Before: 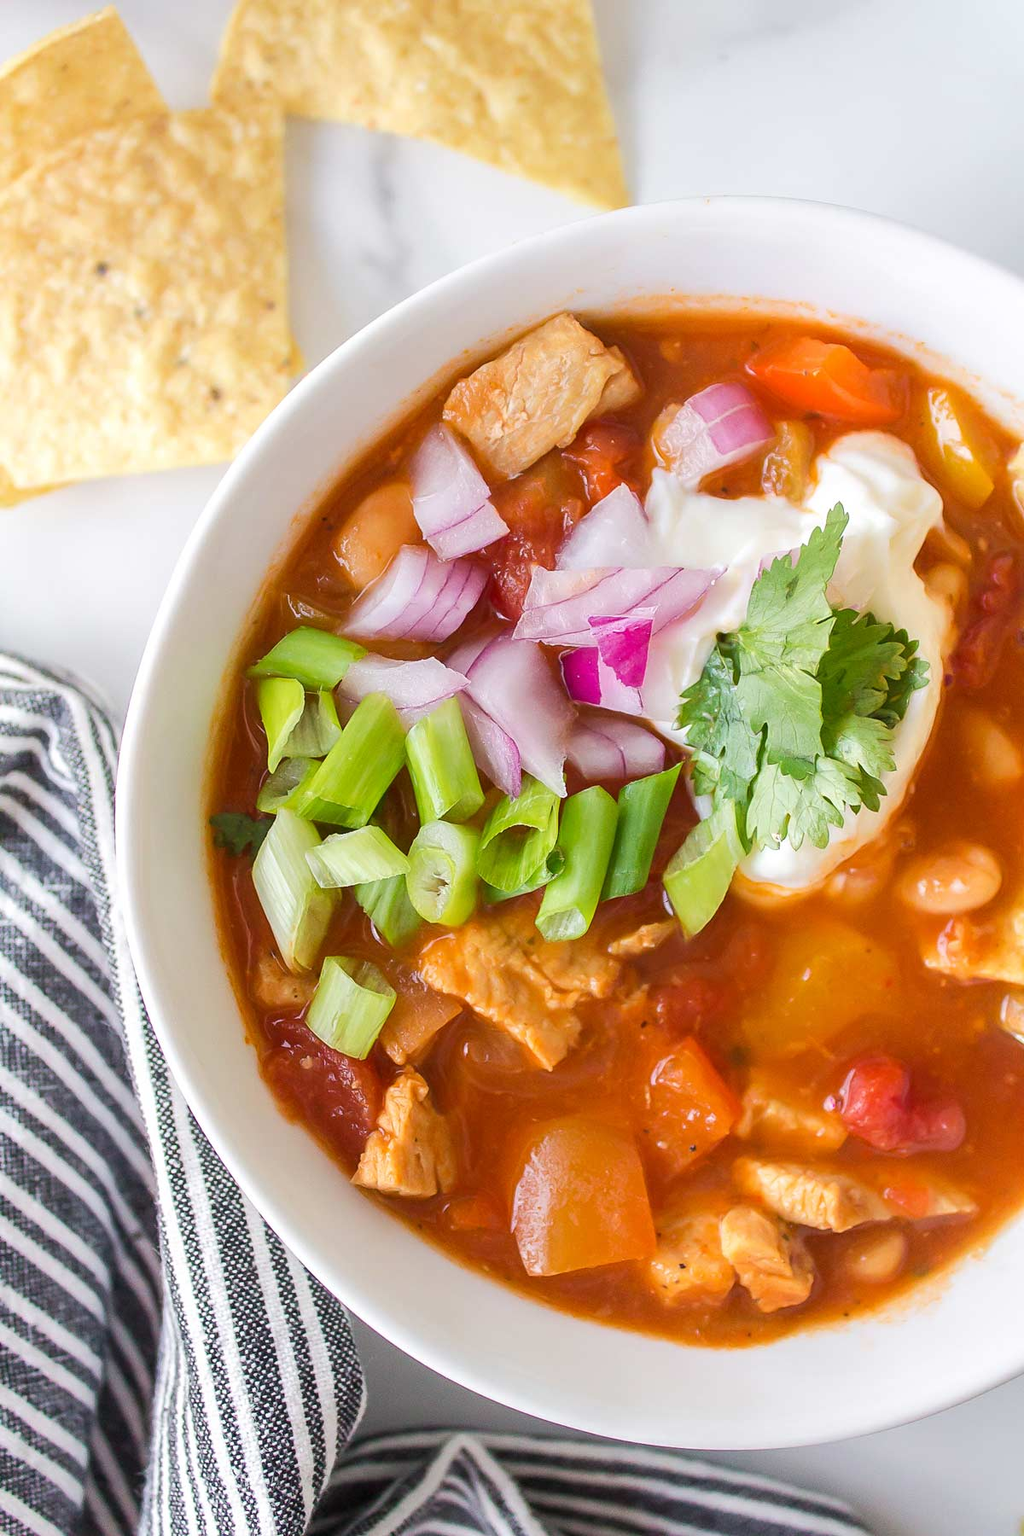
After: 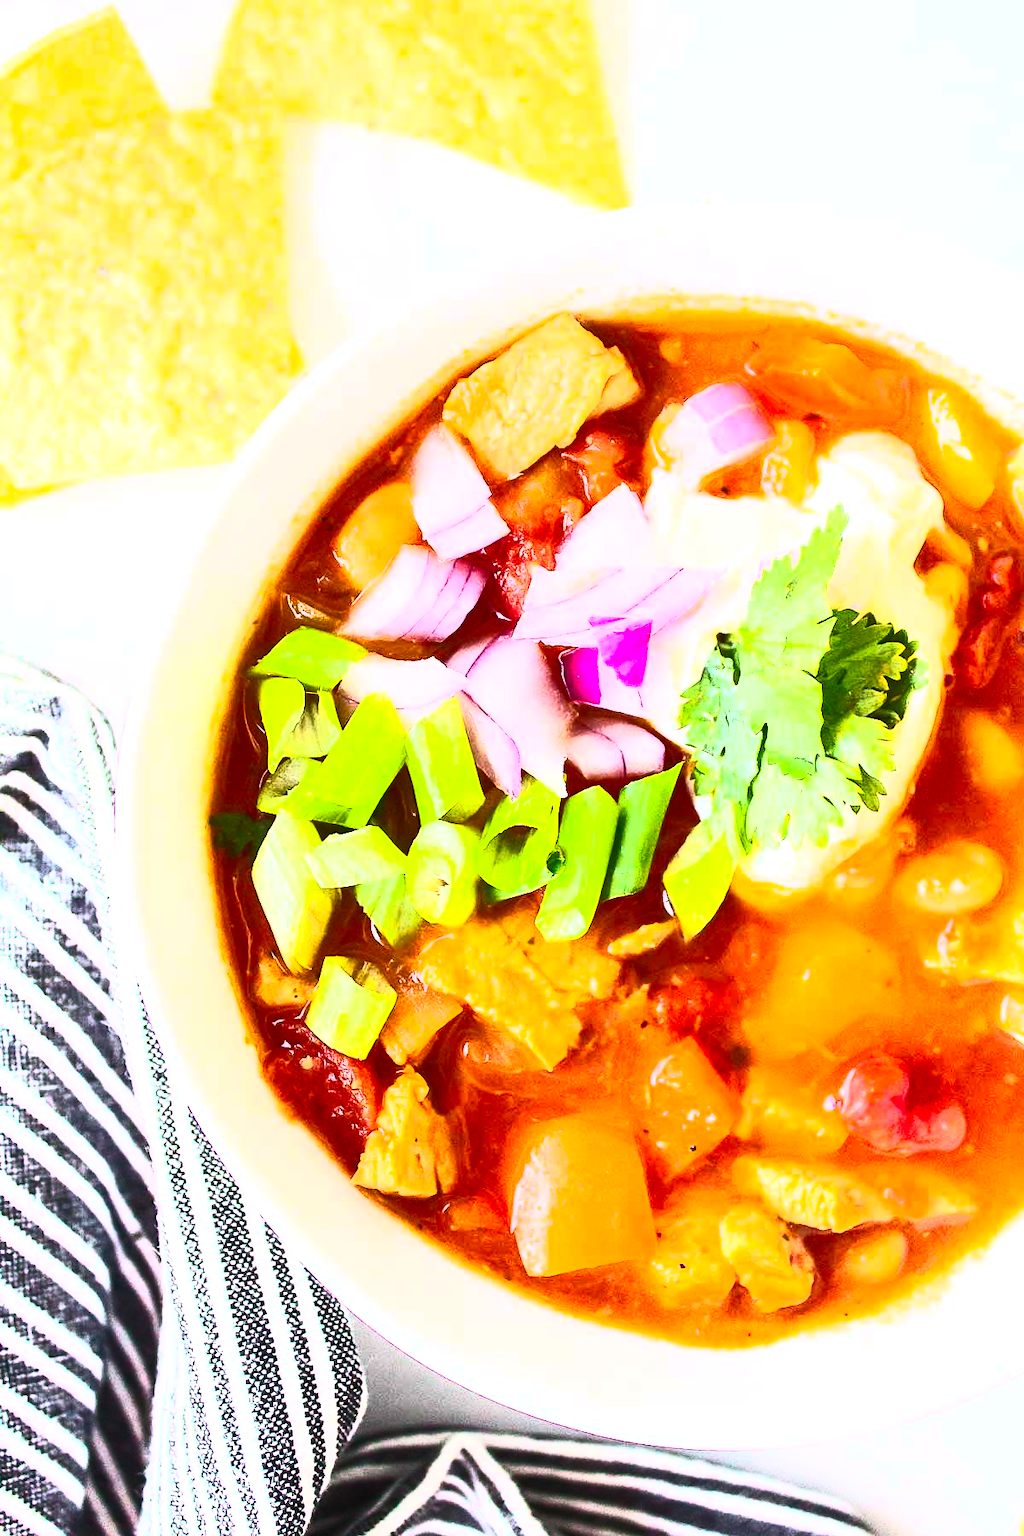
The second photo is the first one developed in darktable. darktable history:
contrast brightness saturation: contrast 0.83, brightness 0.59, saturation 0.59
tone equalizer: -8 EV -0.75 EV, -7 EV -0.7 EV, -6 EV -0.6 EV, -5 EV -0.4 EV, -3 EV 0.4 EV, -2 EV 0.6 EV, -1 EV 0.7 EV, +0 EV 0.75 EV, edges refinement/feathering 500, mask exposure compensation -1.57 EV, preserve details no
